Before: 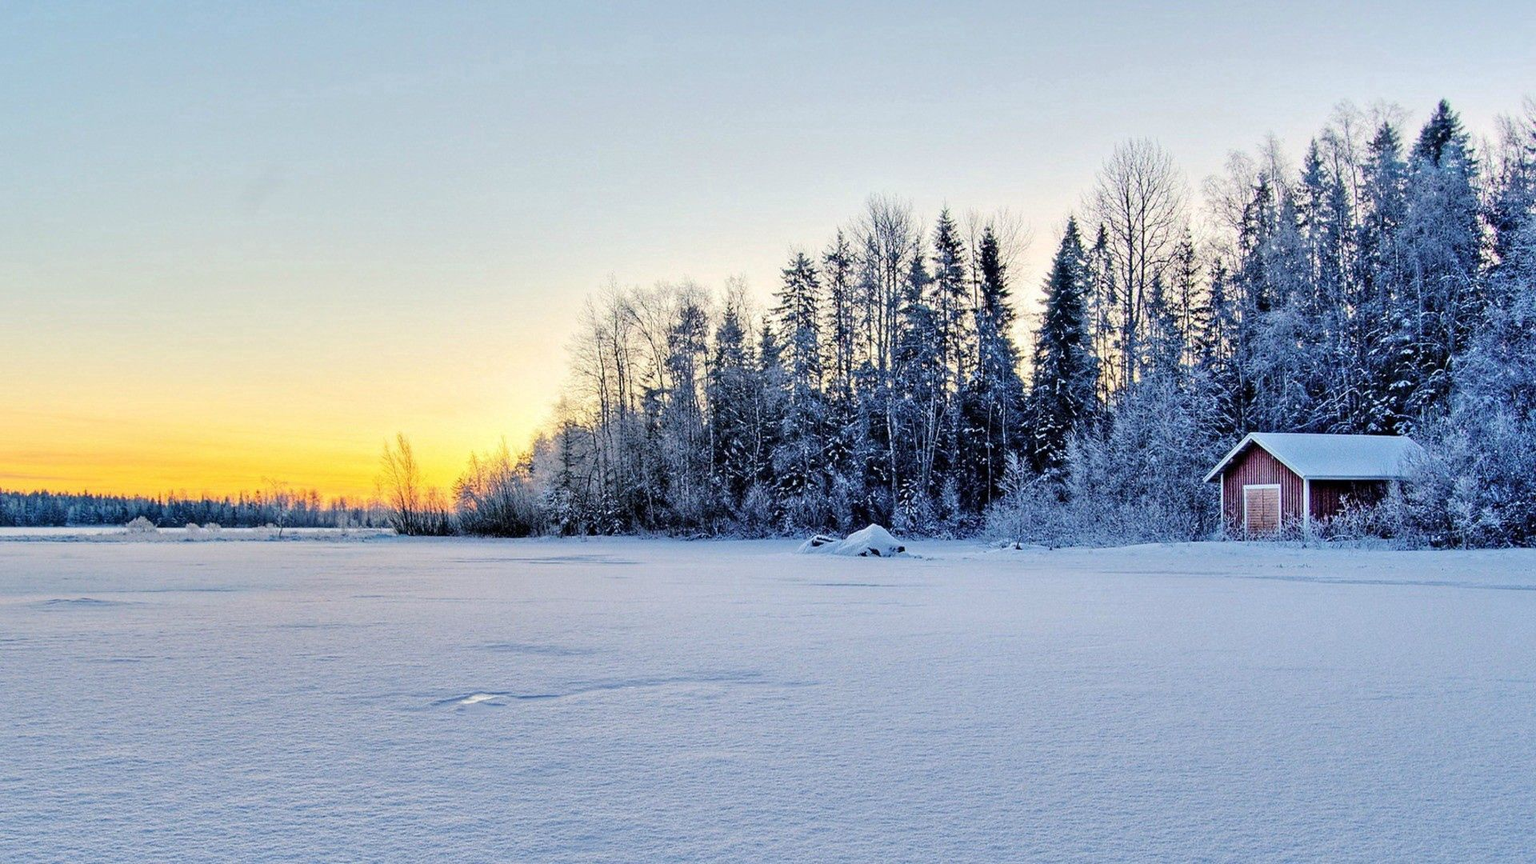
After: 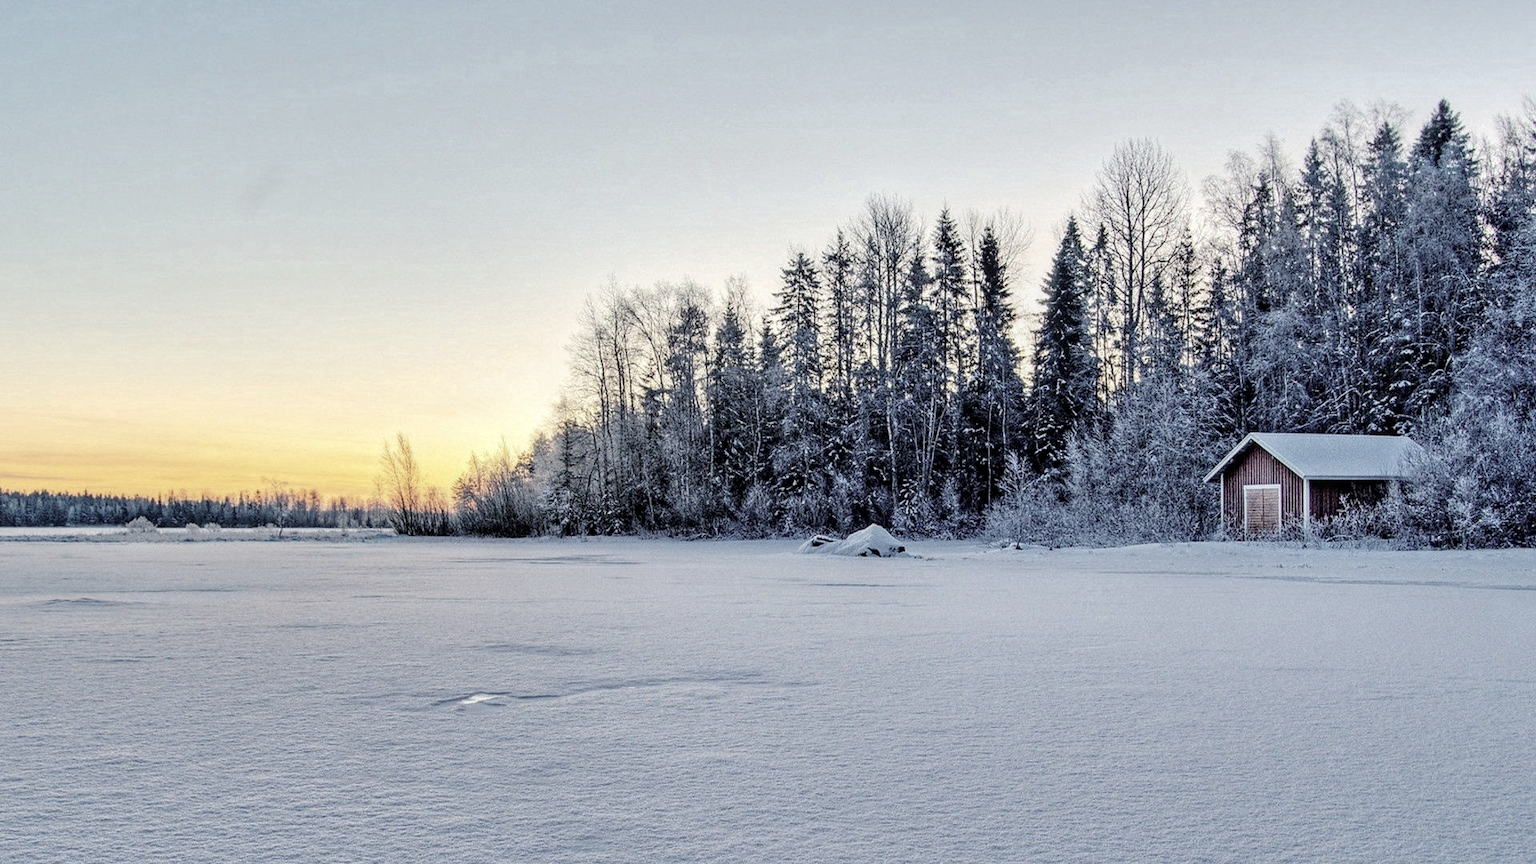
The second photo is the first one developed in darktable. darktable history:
local contrast: on, module defaults
color correction: highlights b* -0.036, saturation 0.529
